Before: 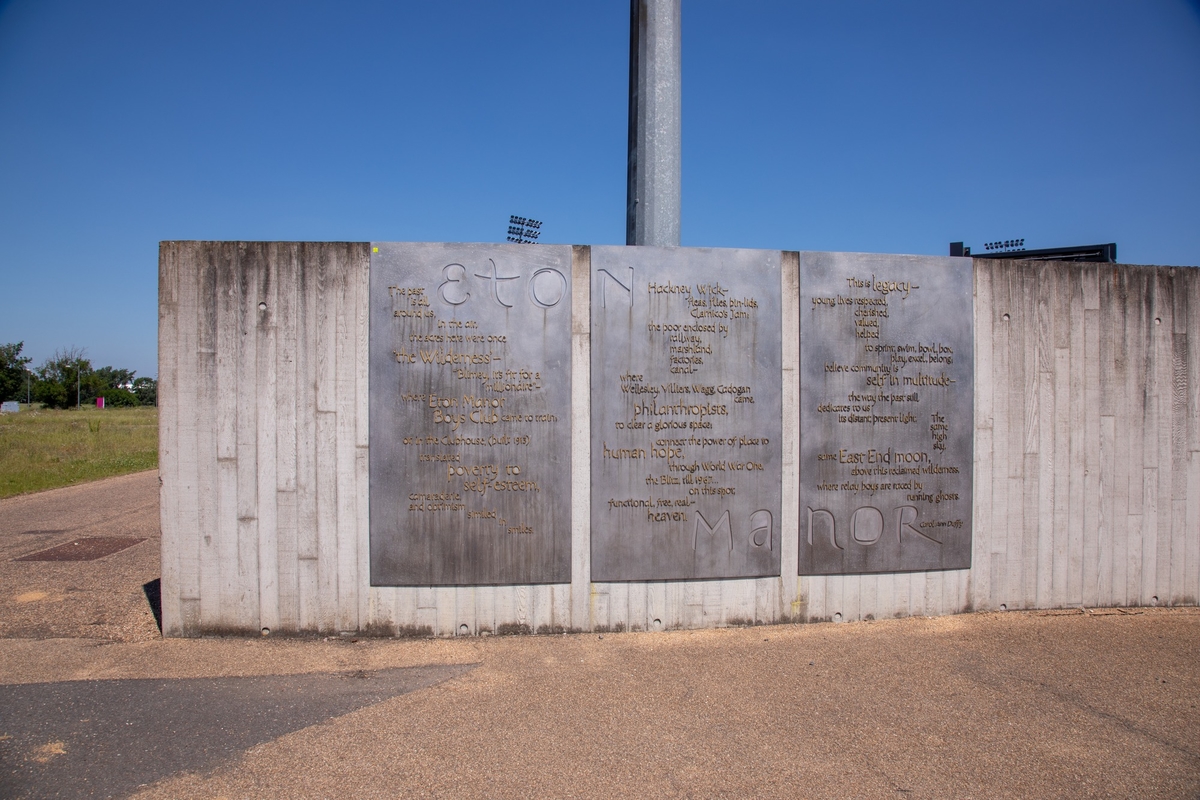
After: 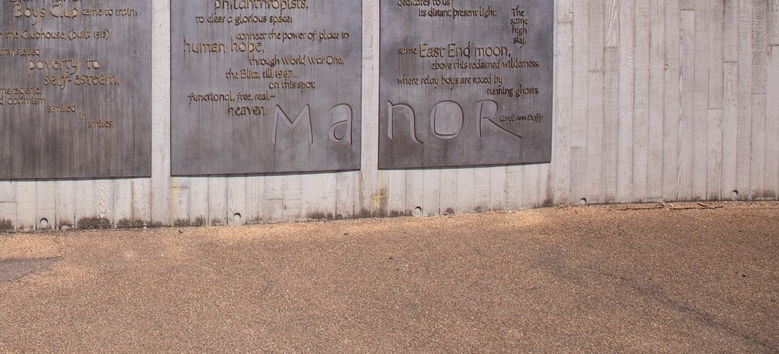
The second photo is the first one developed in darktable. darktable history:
crop and rotate: left 35.056%, top 50.758%, bottom 4.902%
